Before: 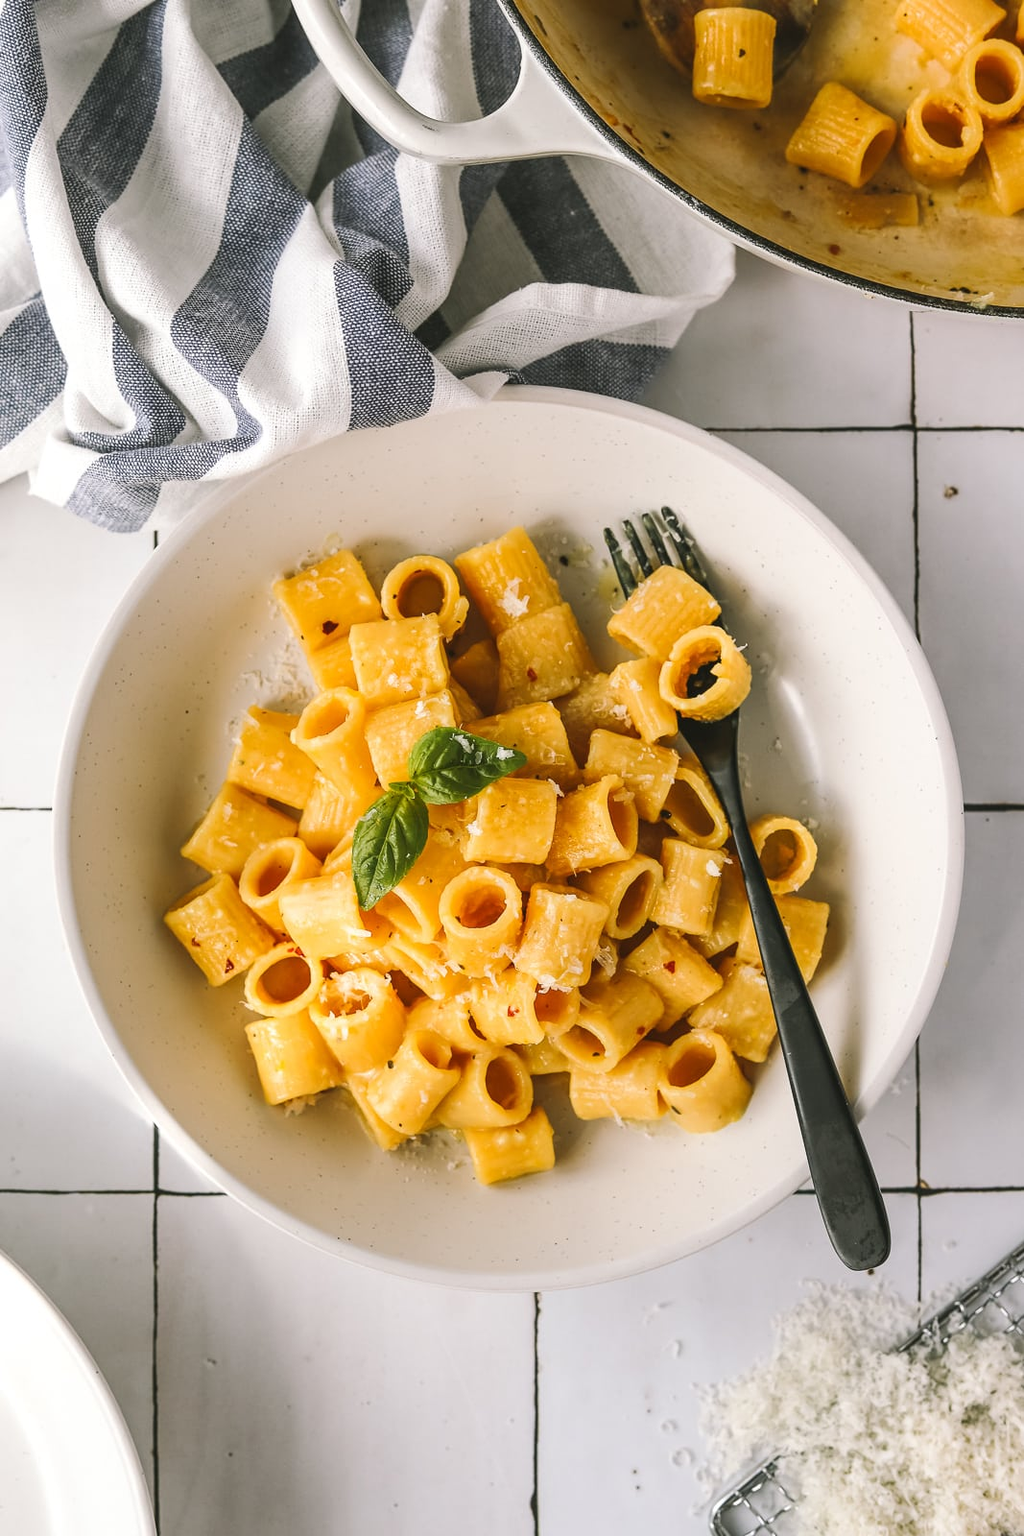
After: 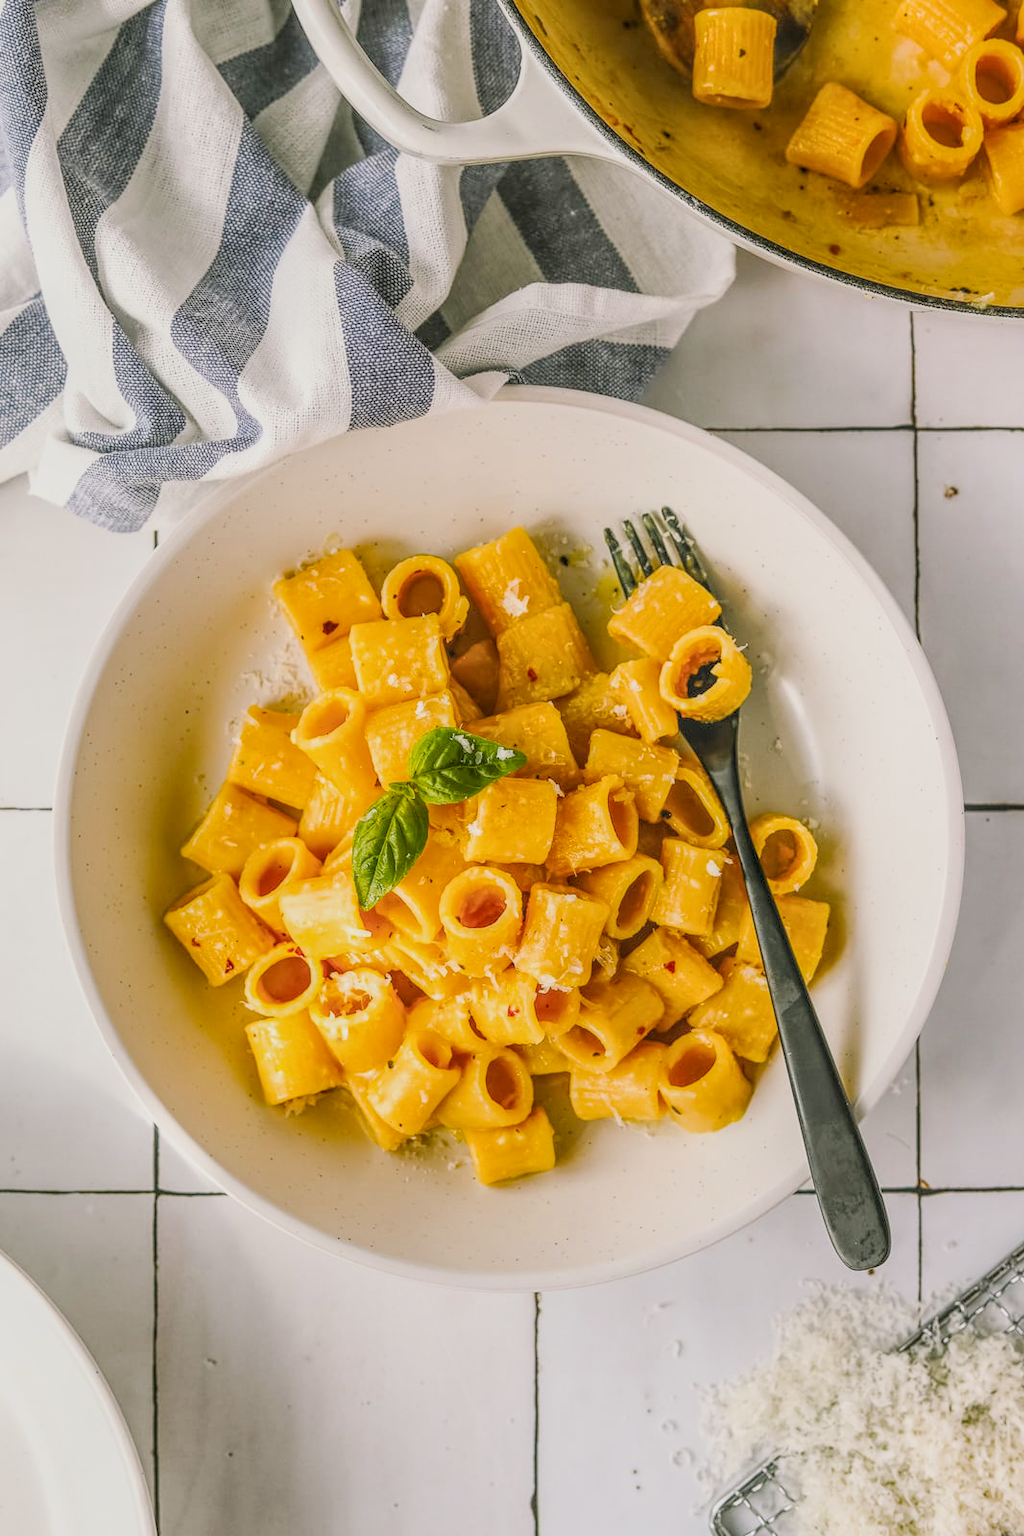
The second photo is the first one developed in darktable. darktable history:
exposure: exposure 0.6 EV
filmic rgb: black relative exposure -6.59 EV, white relative exposure 4.71 EV, hardness 3.13, contrast 0.805
local contrast: highlights 74%, shadows 55%, detail 176%, midtone range 0.207
color balance rgb: perceptual saturation grading › global saturation 34.05%, global vibrance 5.56%
color calibration: x 0.342, y 0.356, temperature 5122 K
